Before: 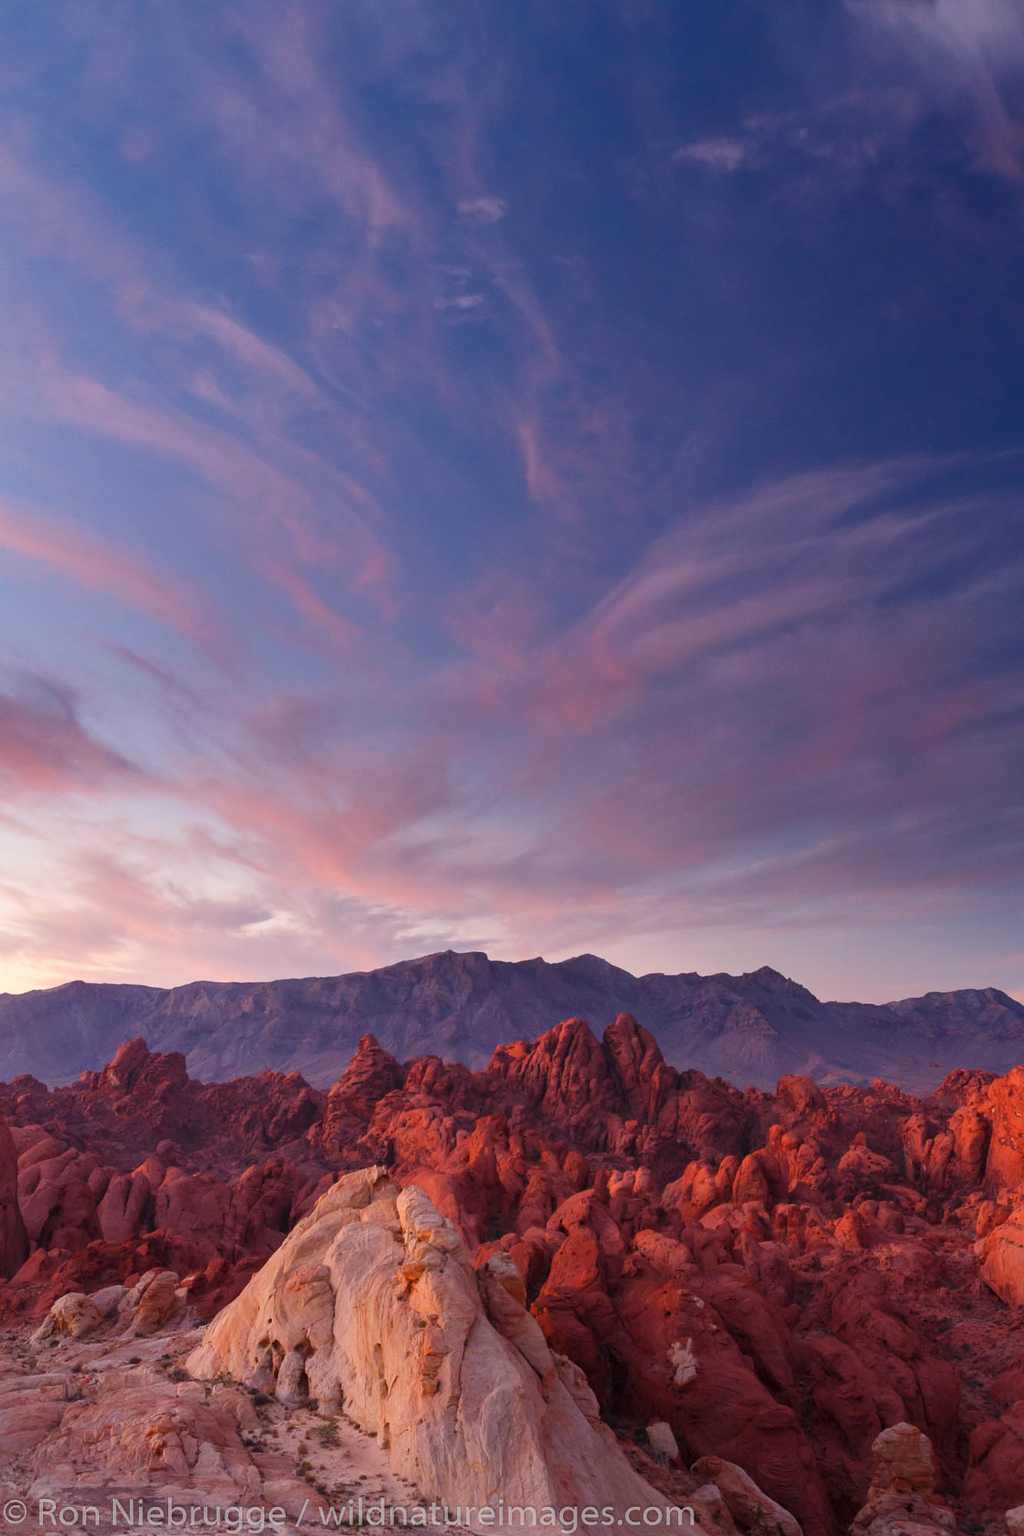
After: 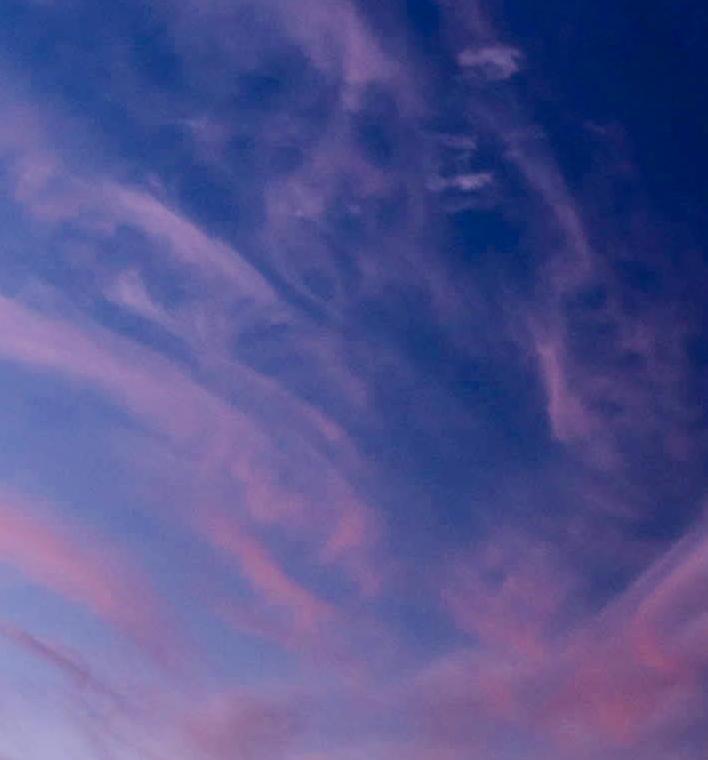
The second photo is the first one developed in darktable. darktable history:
crop: left 10.326%, top 10.599%, right 36.54%, bottom 51.367%
filmic rgb: black relative exposure -3.96 EV, white relative exposure 2.99 EV, hardness 2.99, contrast 1.387
color balance rgb: global offset › chroma 0.245%, global offset › hue 255.78°, perceptual saturation grading › global saturation 19.452%, global vibrance 7.264%, saturation formula JzAzBz (2021)
